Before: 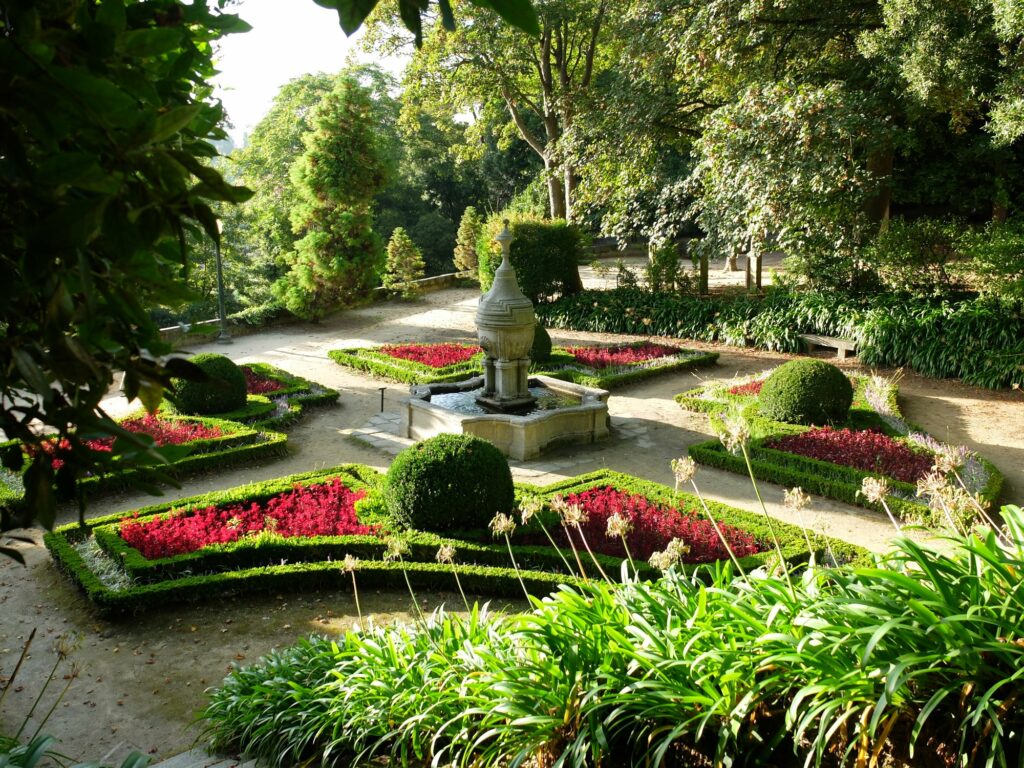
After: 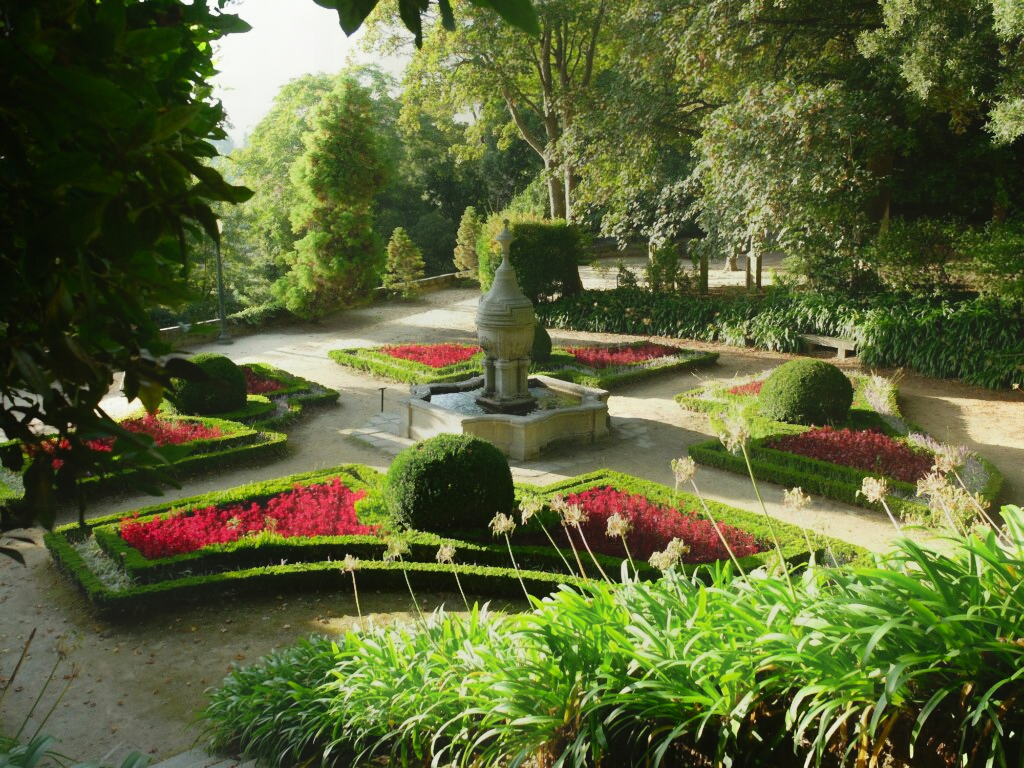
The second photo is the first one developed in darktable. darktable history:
tone equalizer: on, module defaults
contrast equalizer: octaves 7, y [[0.6 ×6], [0.55 ×6], [0 ×6], [0 ×6], [0 ×6]], mix -1
